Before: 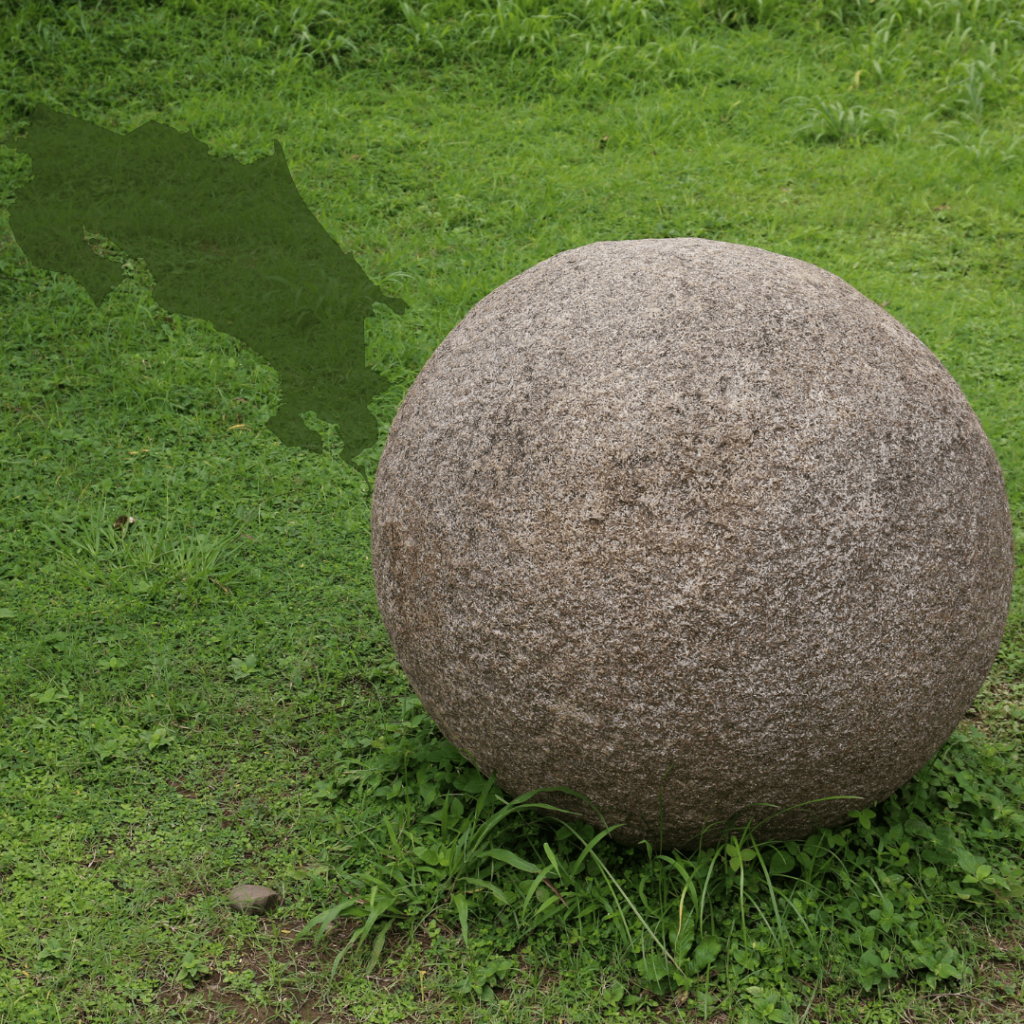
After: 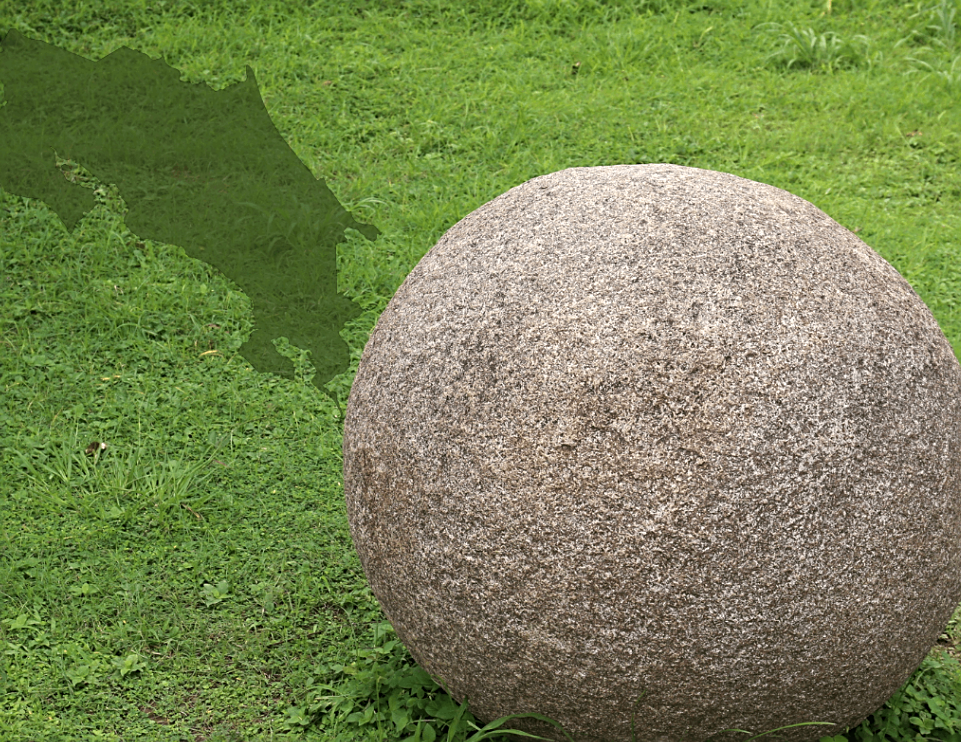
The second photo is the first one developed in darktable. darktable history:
sharpen: amount 0.489
crop: left 2.813%, top 7.307%, right 3.273%, bottom 20.179%
exposure: exposure 0.494 EV, compensate exposure bias true, compensate highlight preservation false
